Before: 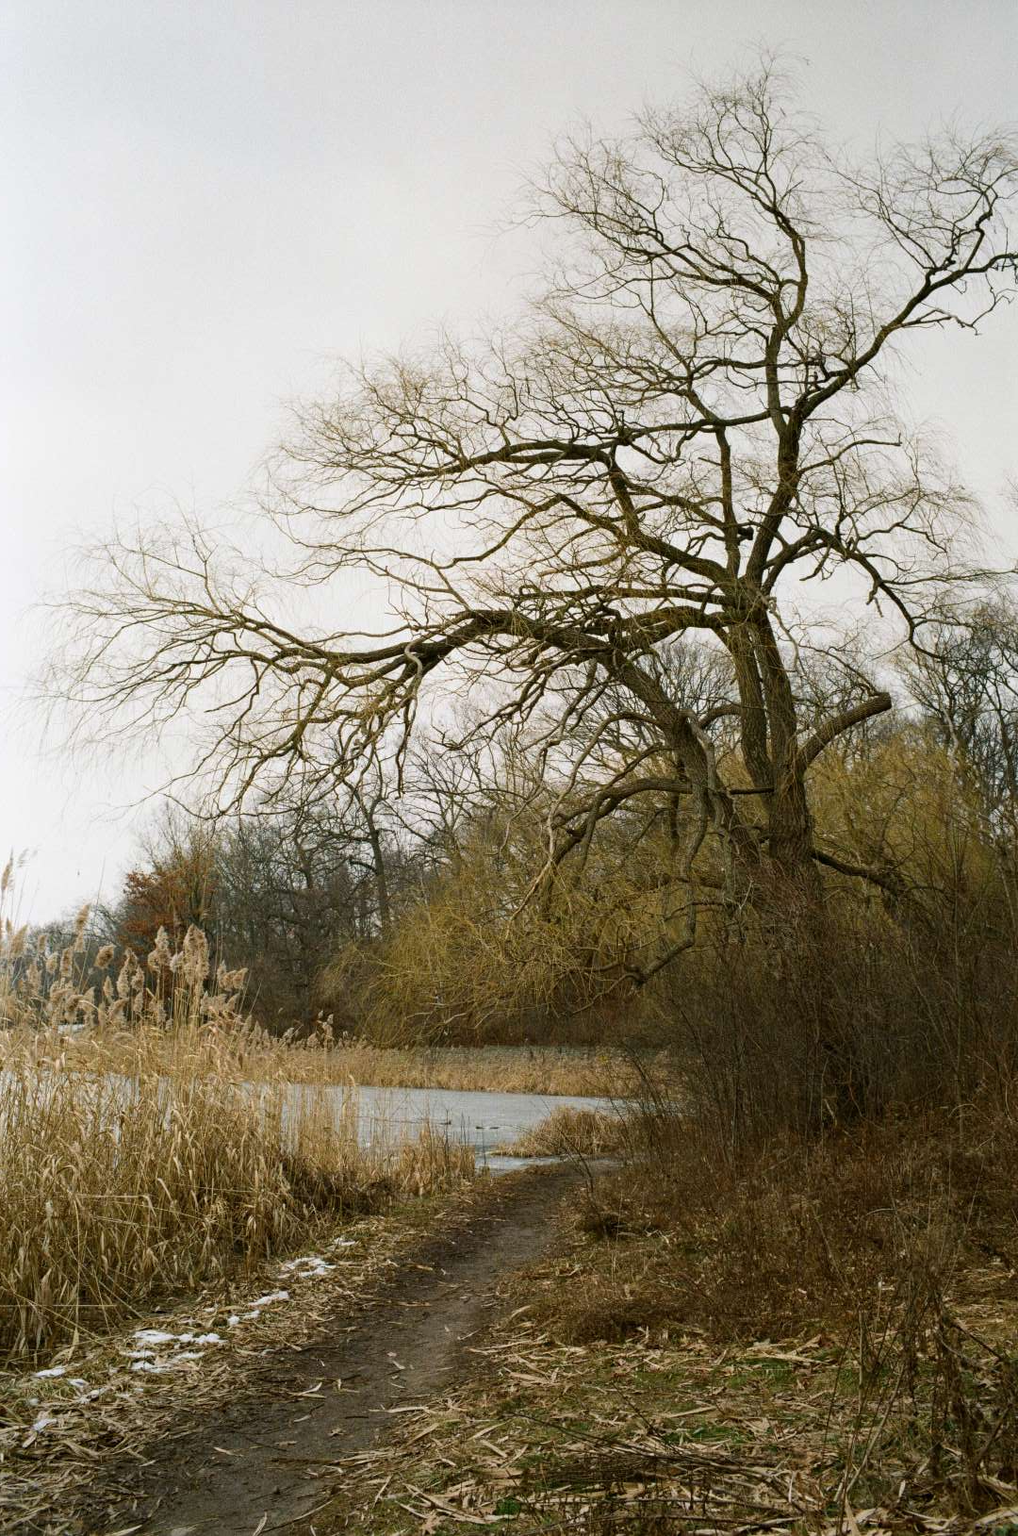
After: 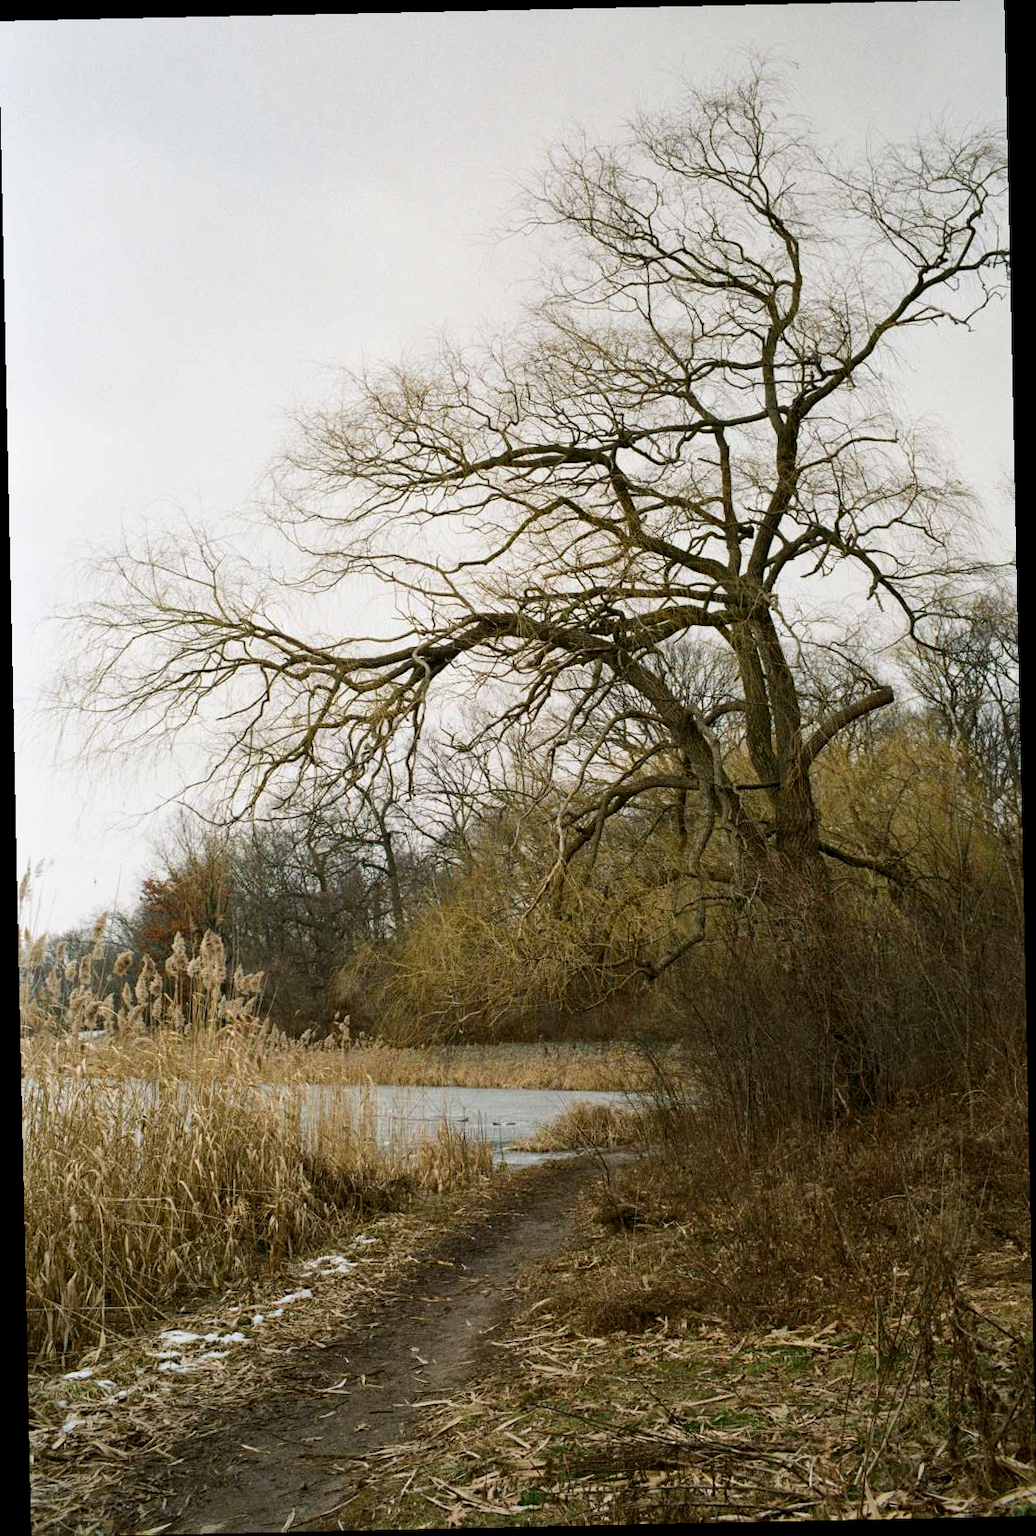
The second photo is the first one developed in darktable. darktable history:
local contrast: mode bilateral grid, contrast 20, coarseness 50, detail 120%, midtone range 0.2
rotate and perspective: rotation -1.24°, automatic cropping off
